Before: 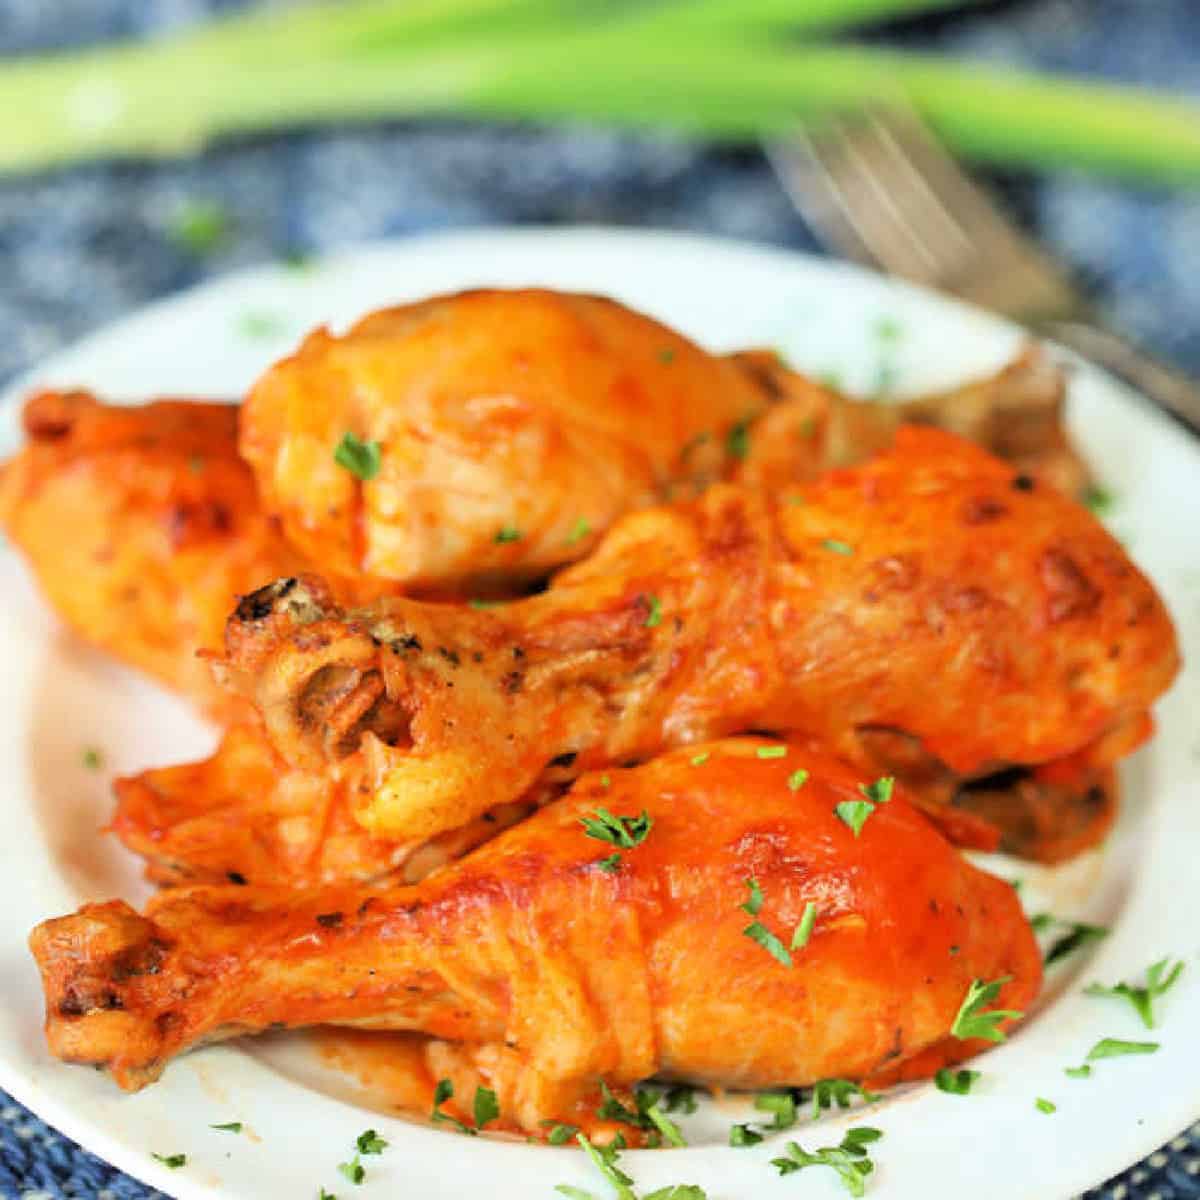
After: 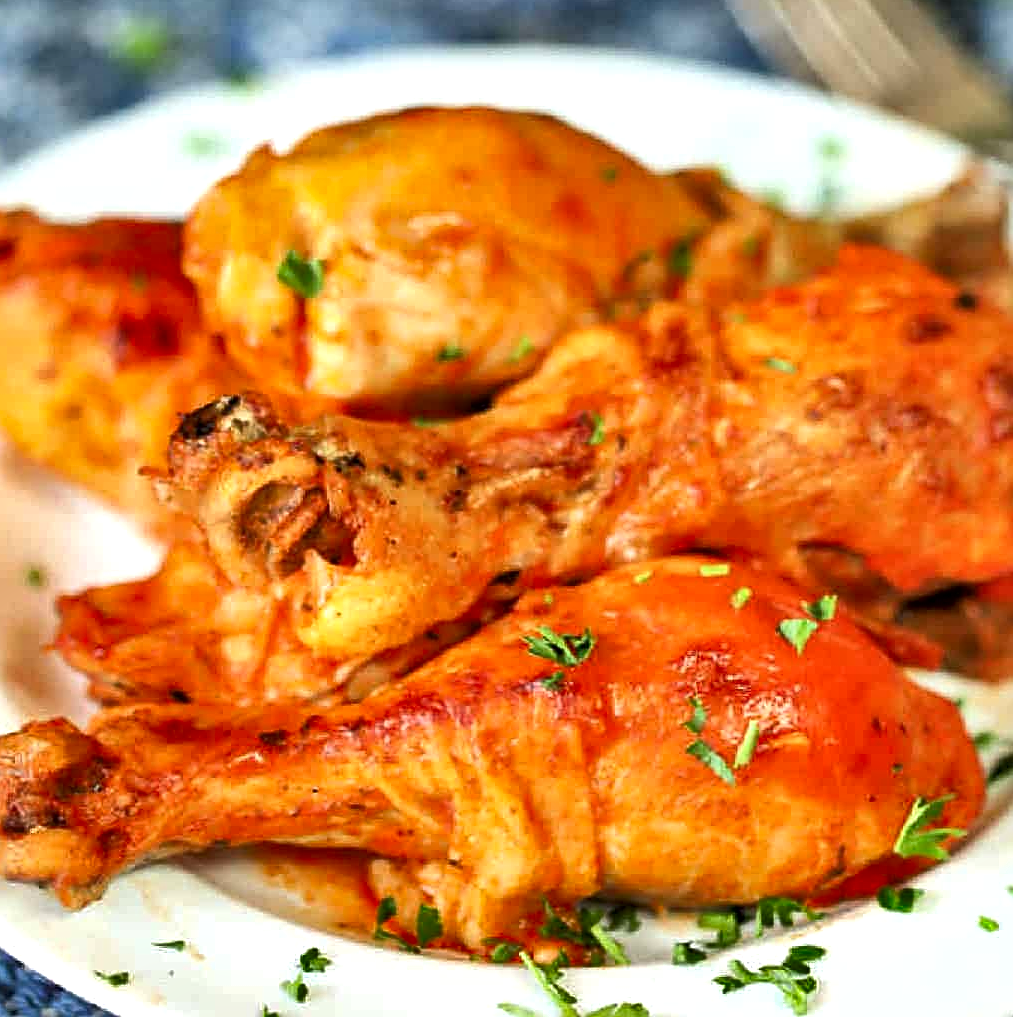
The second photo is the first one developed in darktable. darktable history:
exposure: exposure 0.201 EV, compensate highlight preservation false
local contrast: mode bilateral grid, contrast 20, coarseness 51, detail 147%, midtone range 0.2
sharpen: on, module defaults
shadows and highlights: shadows 59.84, soften with gaussian
crop and rotate: left 4.811%, top 15.207%, right 10.7%
